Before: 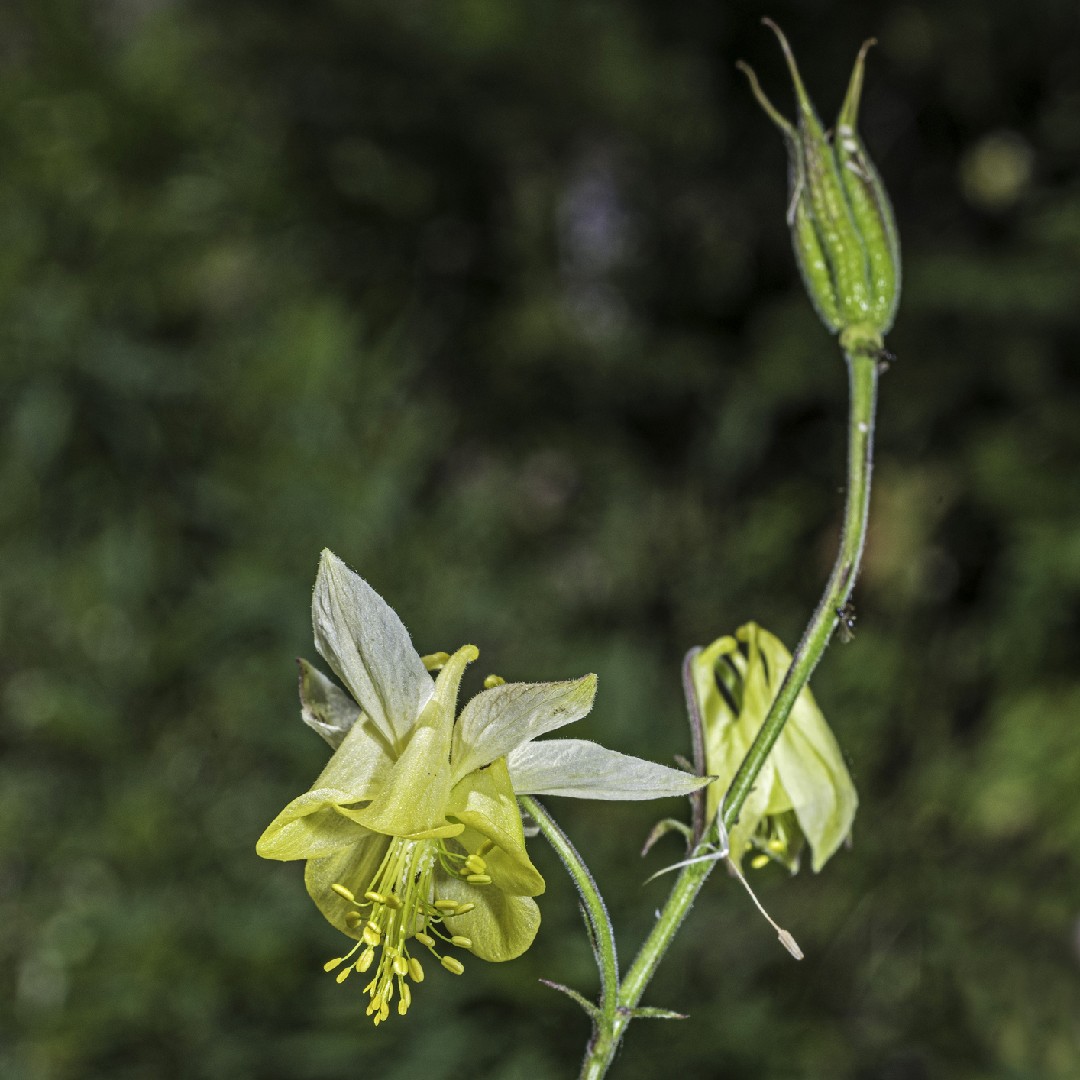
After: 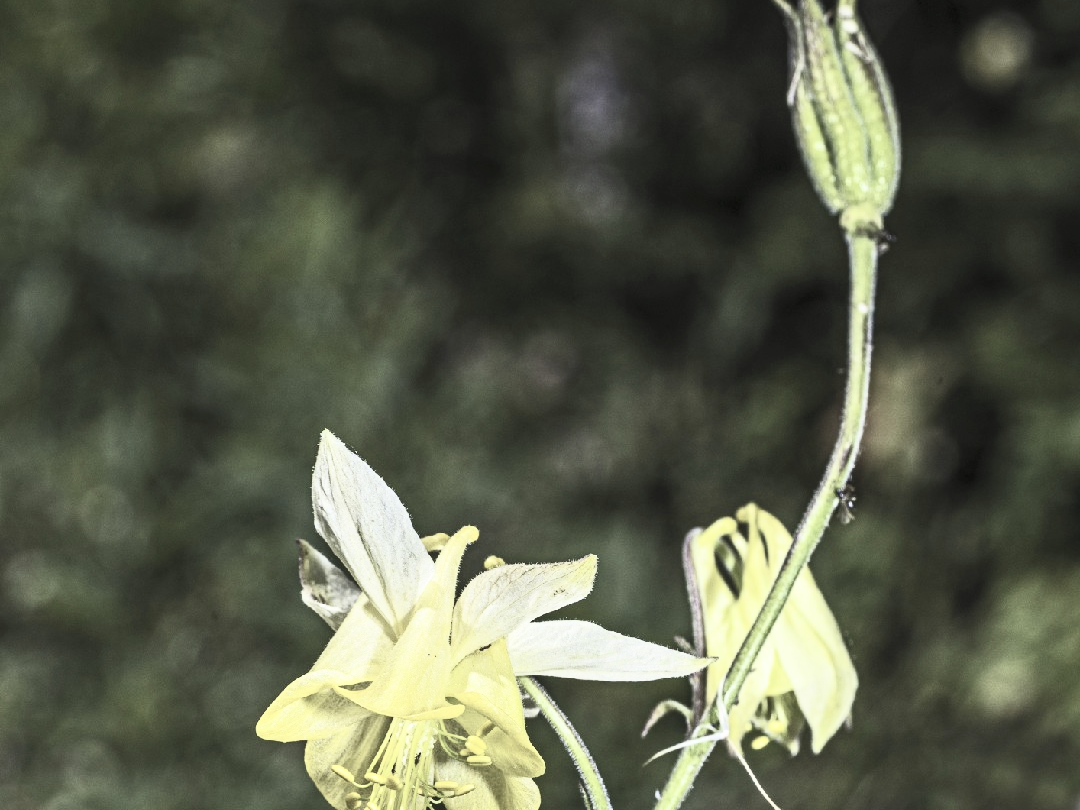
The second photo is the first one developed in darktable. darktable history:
contrast brightness saturation: contrast 0.556, brightness 0.57, saturation -0.349
crop: top 11.036%, bottom 13.886%
